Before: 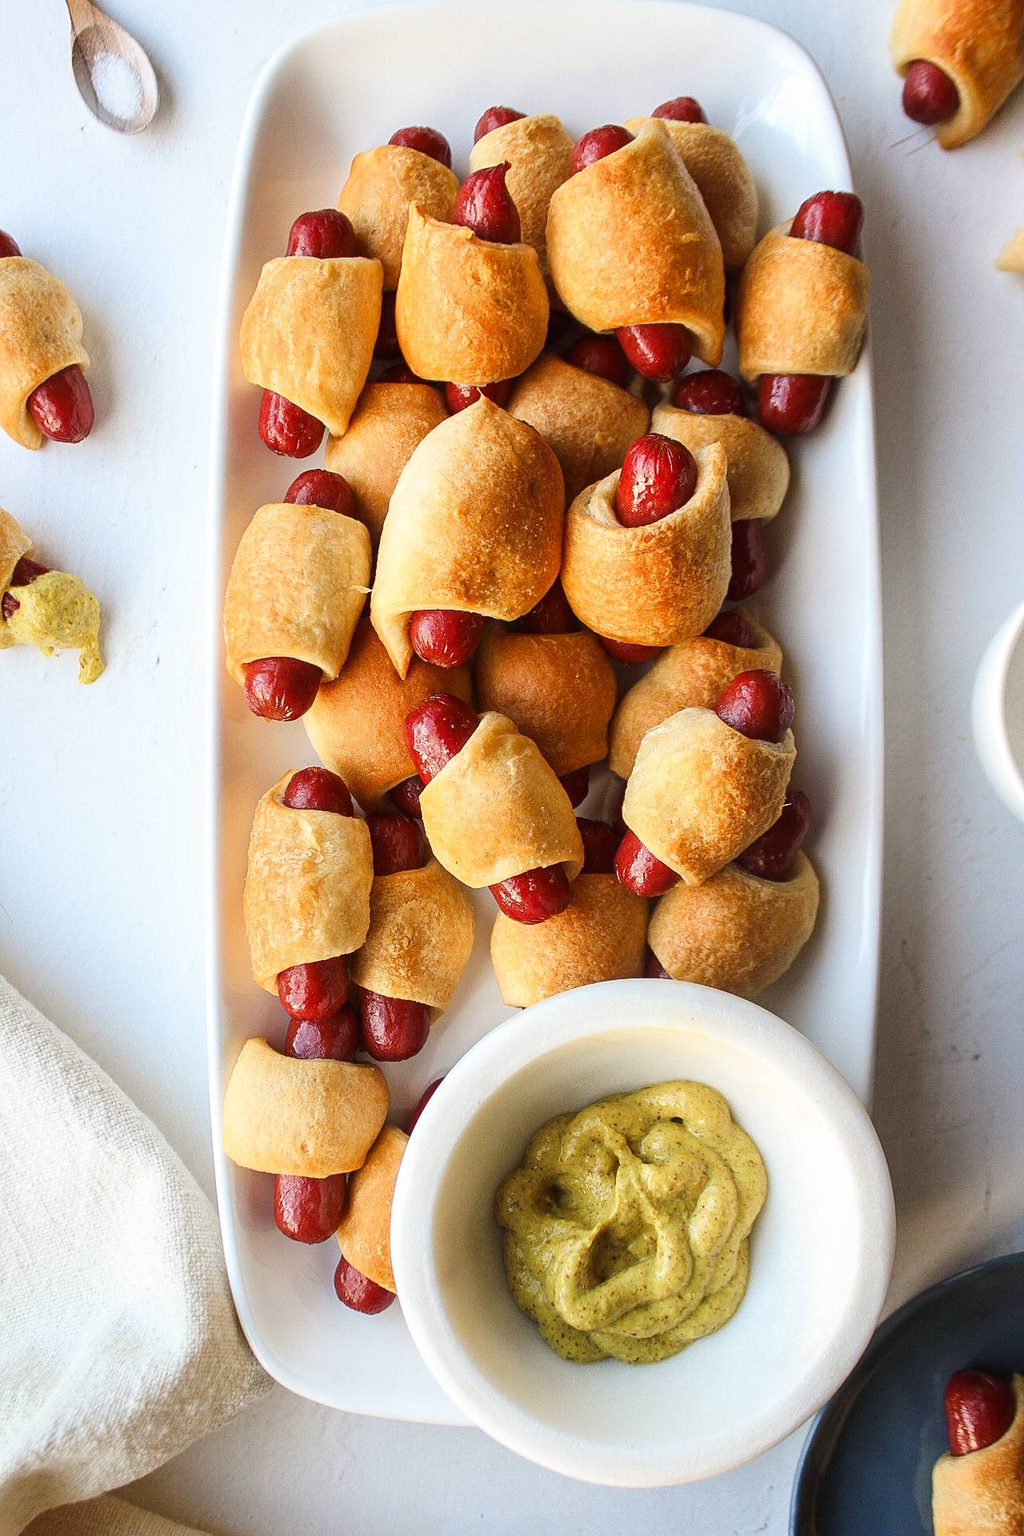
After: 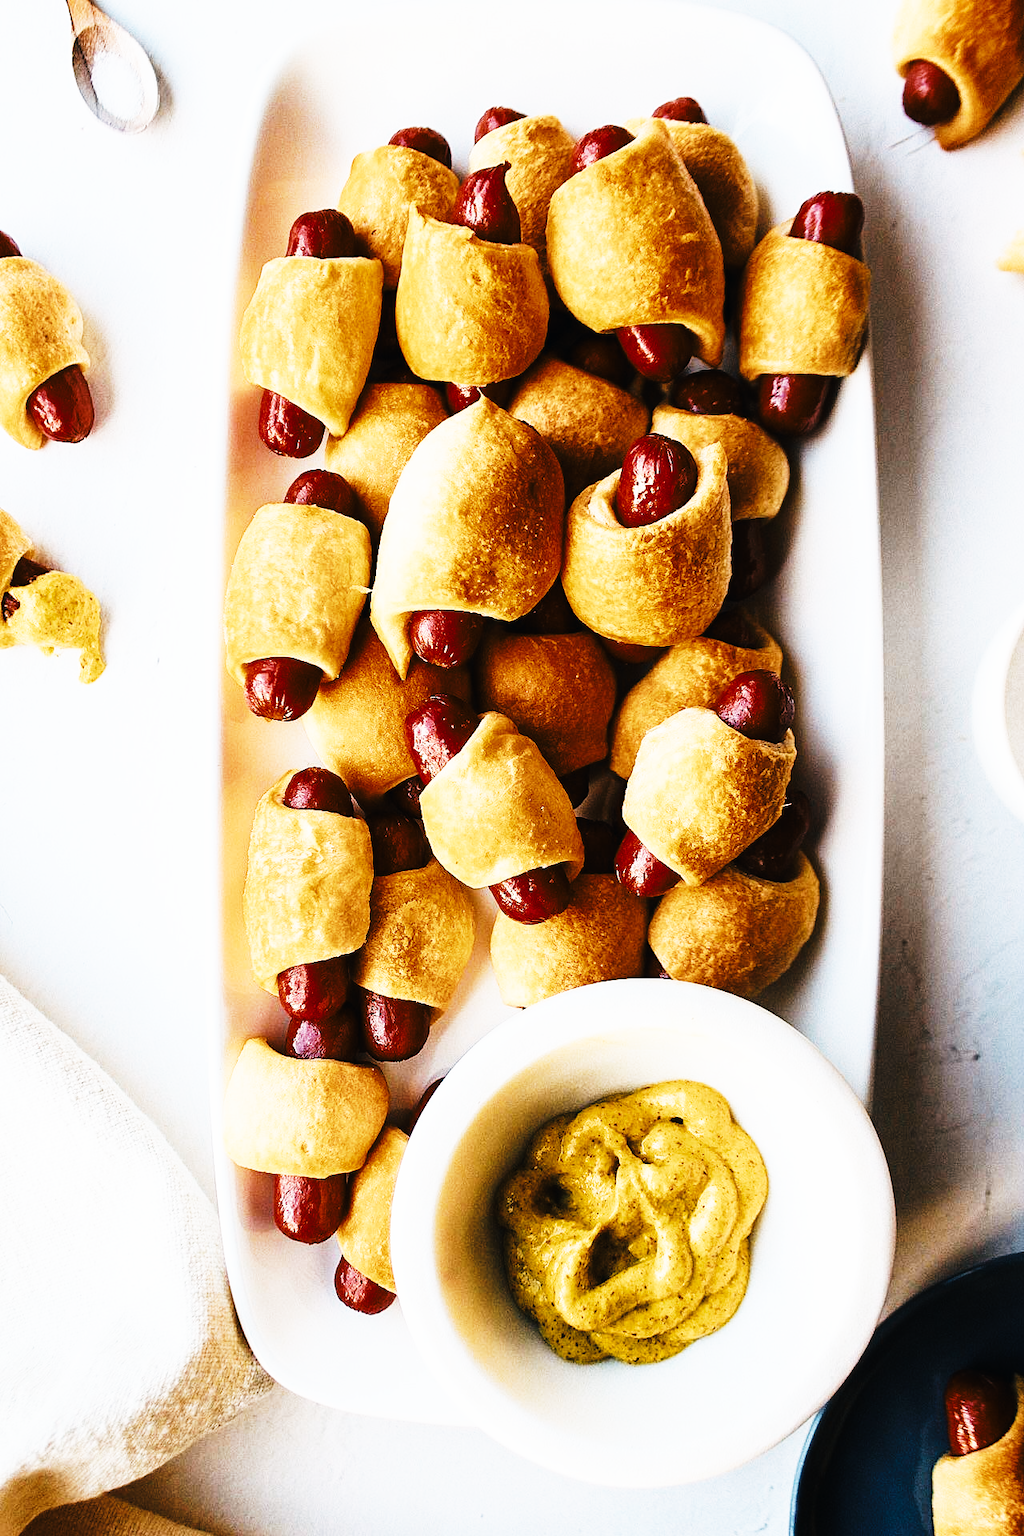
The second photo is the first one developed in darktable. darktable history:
tone curve: curves: ch0 [(0, 0) (0.003, 0.006) (0.011, 0.008) (0.025, 0.011) (0.044, 0.015) (0.069, 0.019) (0.1, 0.023) (0.136, 0.03) (0.177, 0.042) (0.224, 0.065) (0.277, 0.103) (0.335, 0.177) (0.399, 0.294) (0.468, 0.463) (0.543, 0.639) (0.623, 0.805) (0.709, 0.909) (0.801, 0.967) (0.898, 0.989) (1, 1)], preserve colors none
color look up table: target L [92.91, 69.52, 71.09, 56.84, 71.71, 68.15, 56.6, 49.75, 64.57, 53.31, 55.55, 35.17, 24.23, 200, 68.07, 63.72, 64.51, 44.67, 47.43, 48.15, 46.38, 40.87, 32.62, 8.04, 84.4, 68.81, 55.79, 43.69, 56.13, 49.25, 50.25, 47.24, 41.19, 39.26, 37.86, 42.81, 41.49, 28.88, 28.57, 24.06, 36.2, 15.71, 6.896, 56.79, 73.71, 70.96, 58.88, 53.24, 46.46], target a [-3.757, 1.88, -20.08, -15.39, 0.121, -19.81, -16.64, -18.8, 1.493, -14.99, -10.26, -15.93, -11.24, 0, 6.145, 5.407, 9.795, 32.03, 25.32, 13.13, 23.75, 10.5, 19.91, 2.705, 6.822, 15.71, 25.62, 32.79, 16.9, 30.09, -1.944, -0.04, -2.747, 28.59, 29.14, -2.001, -0.019, -2.575, 21.8, 19.85, 0.829, 34.02, -1.248, -14.42, -15.21, -9.022, -10.08, -10.87, -9.5], target b [16.75, 39.22, -16.38, -11.94, 34.82, 11.19, 28.62, 9.134, 36.66, -6.583, 22.11, 8.211, 9.1, 0, 30.3, 36.54, 19.09, -2.284, 27.37, 27.29, 5.627, 24.69, 35.85, 6.451, -2.859, -3.763, -20.23, -16.59, -14.96, -14.63, -25.01, -1.206, -15.05, -12.49, -21.97, -17.58, -19.17, -3.072, 2.429, -24.69, -17.48, -35.53, -19.04, -14.71, -15.01, -18.14, -10.55, -14.52, -7.992], num patches 49
